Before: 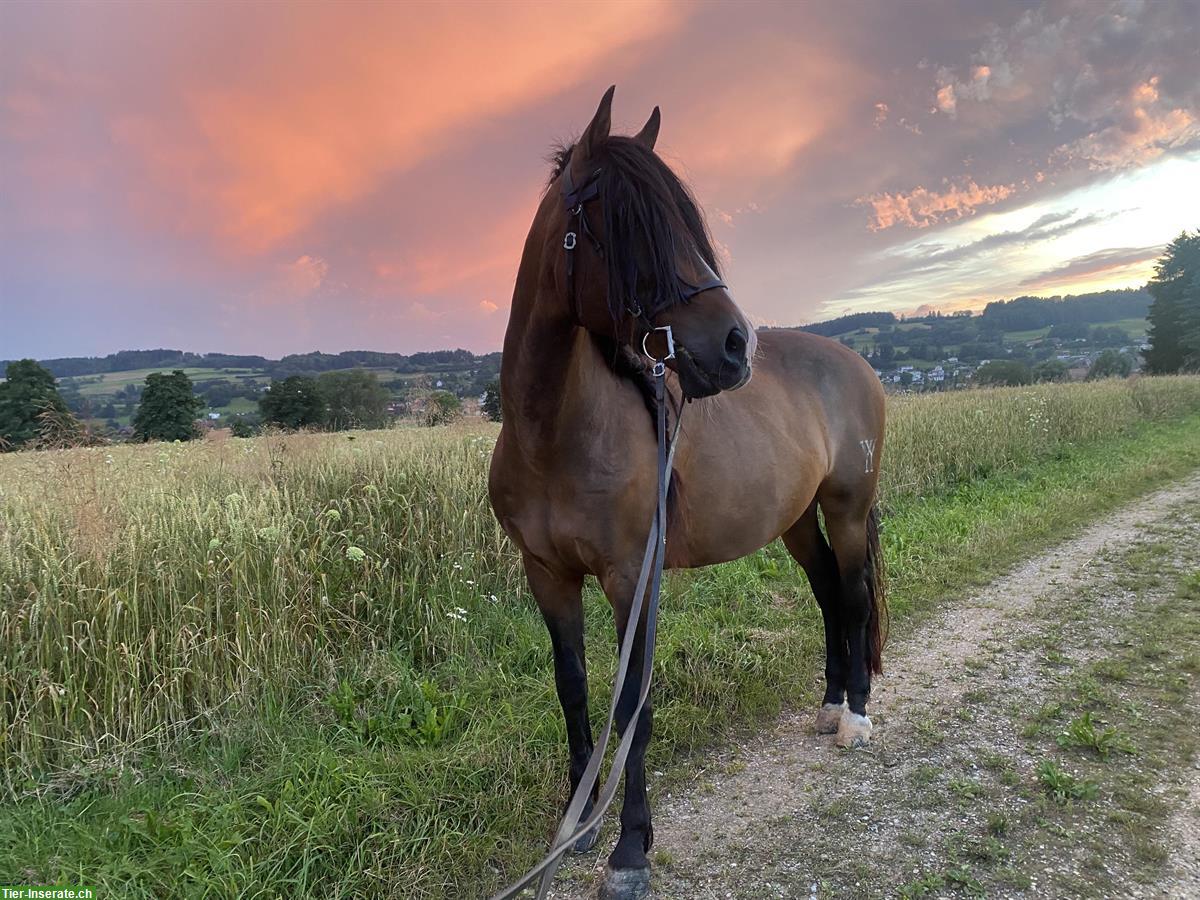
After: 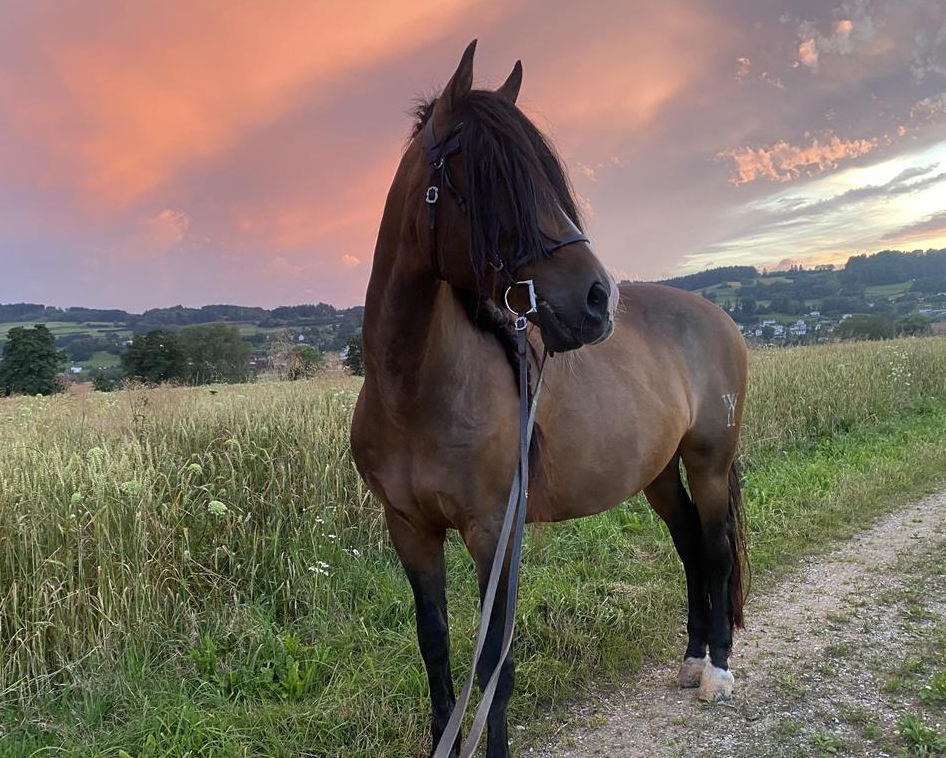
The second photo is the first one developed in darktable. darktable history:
crop: left 11.533%, top 5.138%, right 9.558%, bottom 10.556%
